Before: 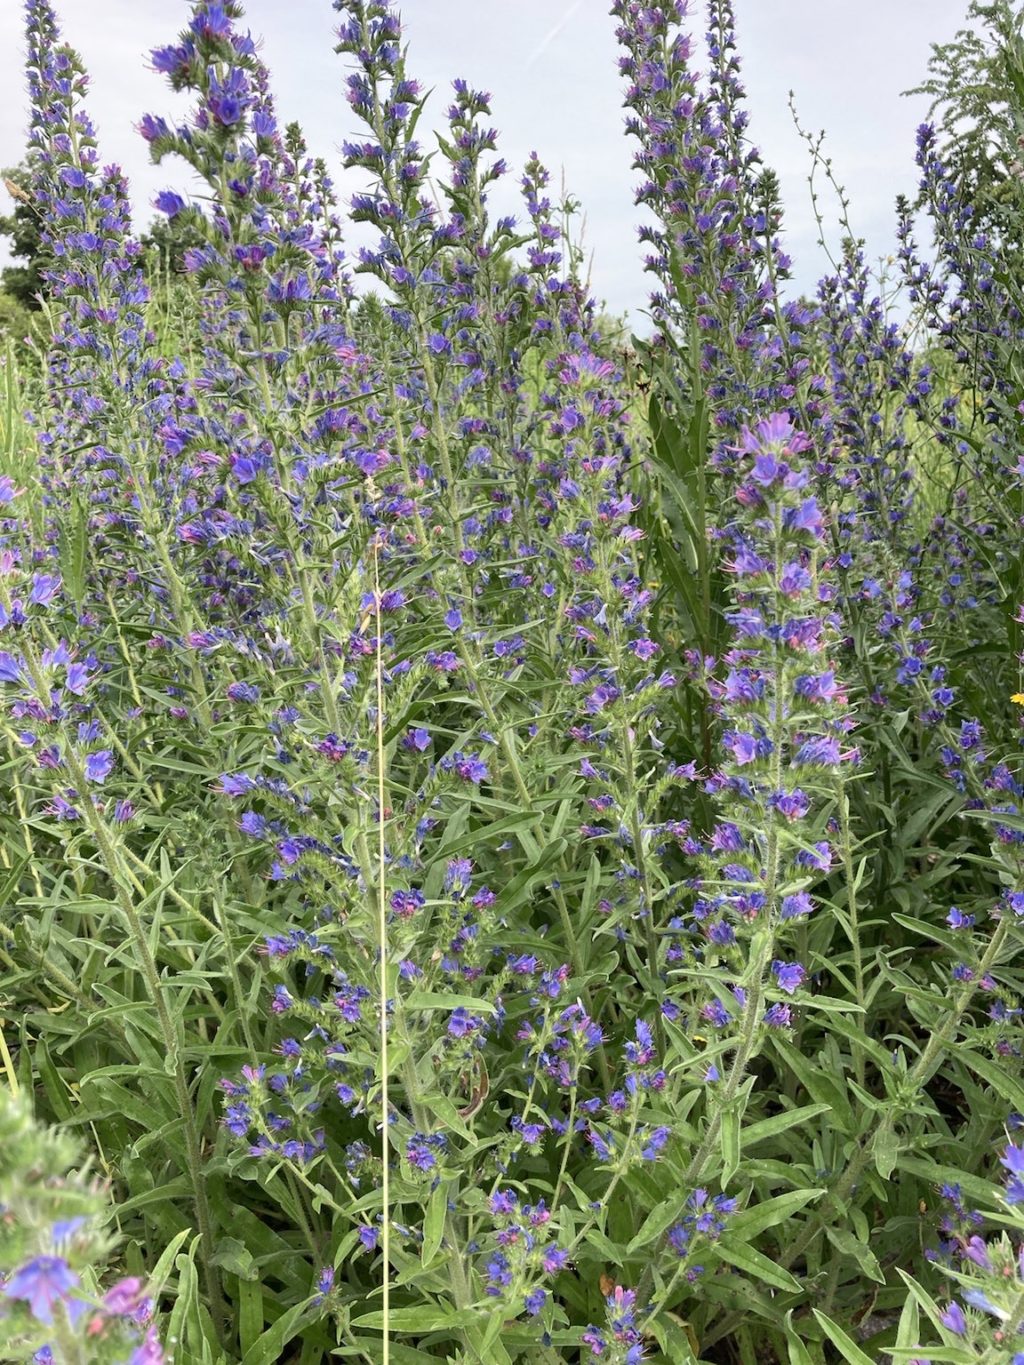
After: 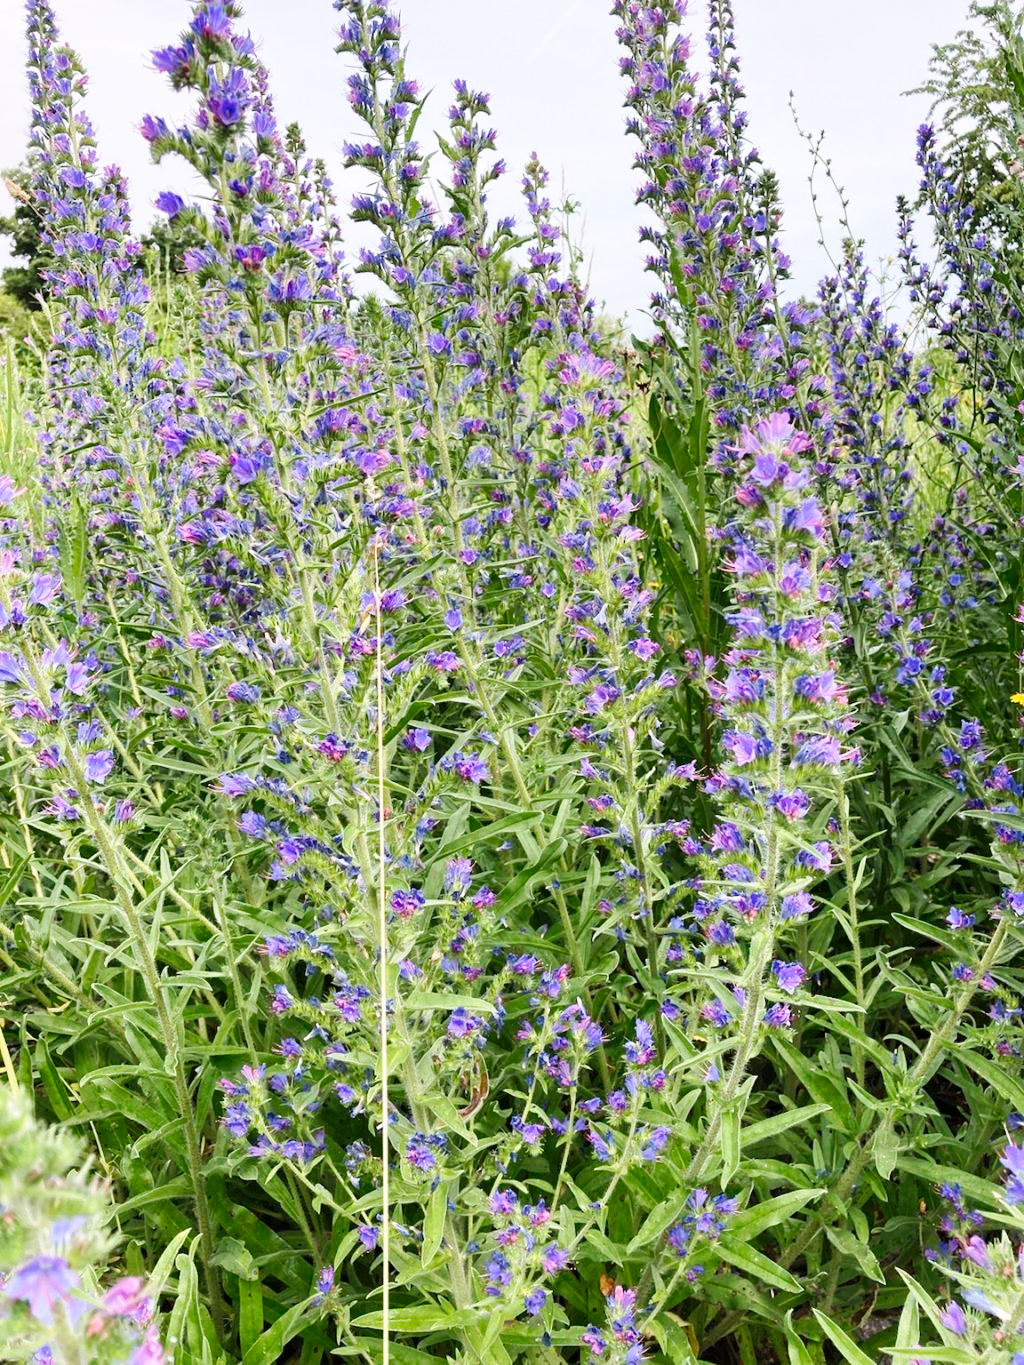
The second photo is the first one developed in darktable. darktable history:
base curve: curves: ch0 [(0, 0) (0.032, 0.025) (0.121, 0.166) (0.206, 0.329) (0.605, 0.79) (1, 1)], preserve colors none
white balance: red 1.009, blue 1.027
